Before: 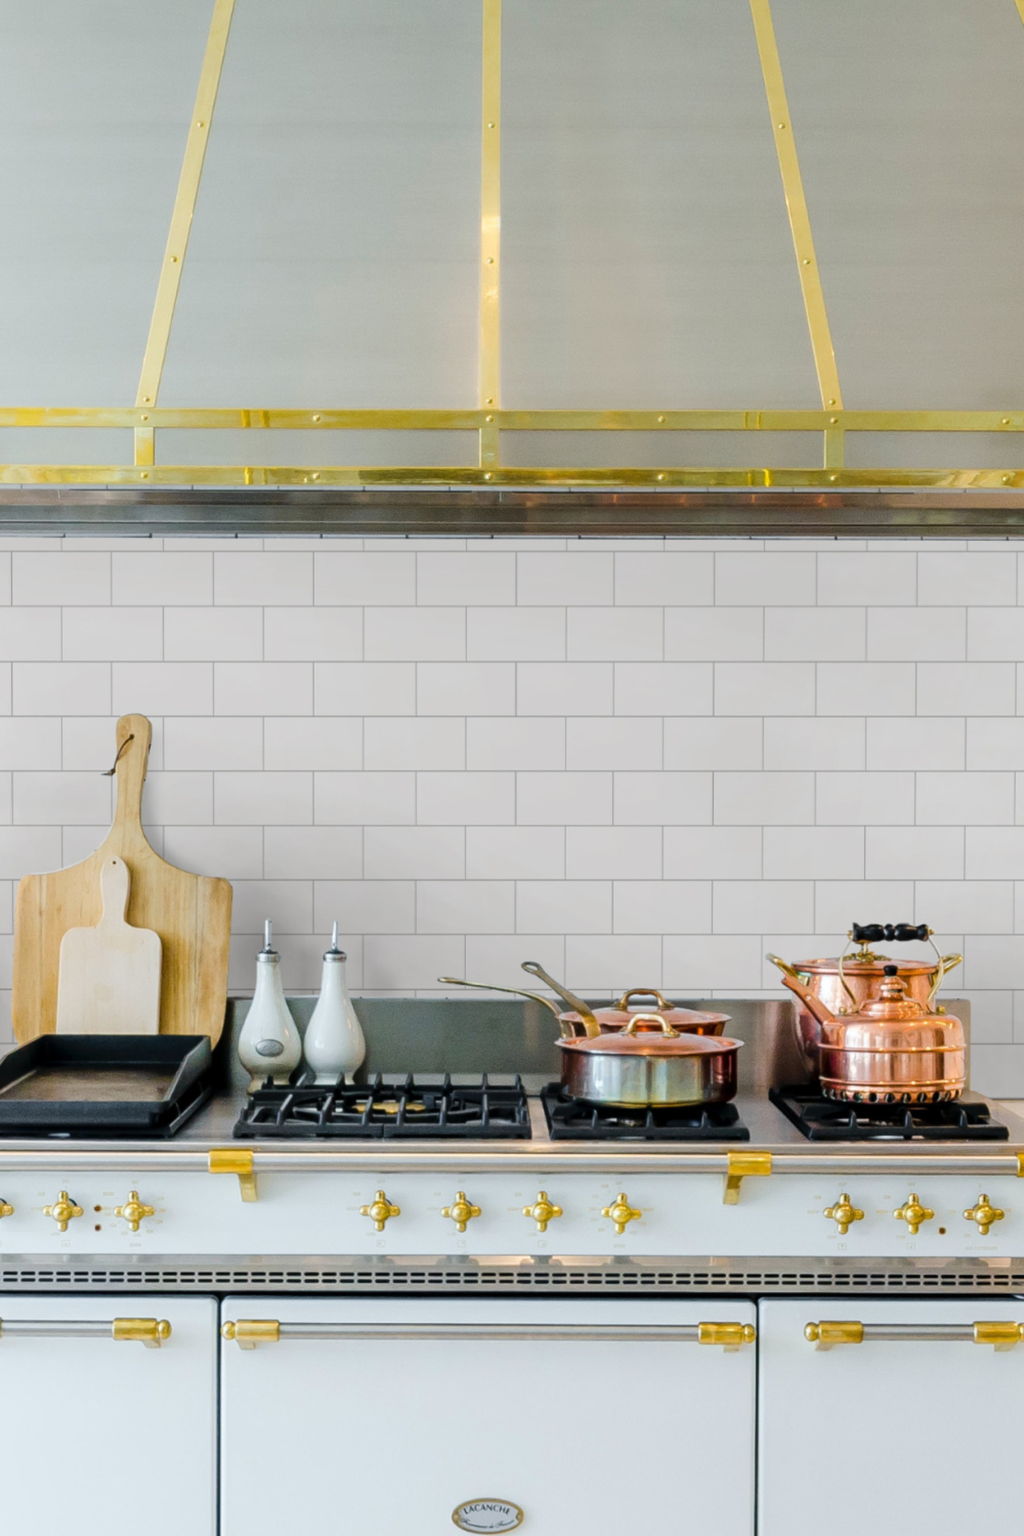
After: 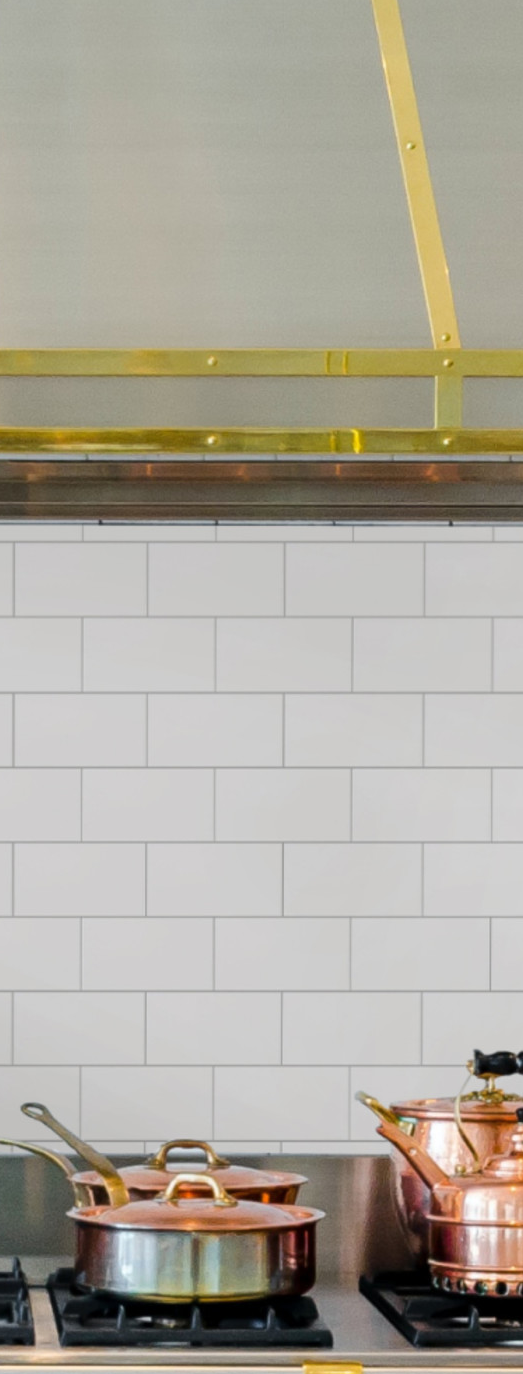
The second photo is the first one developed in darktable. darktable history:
crop and rotate: left 49.467%, top 10.124%, right 13.164%, bottom 24.427%
